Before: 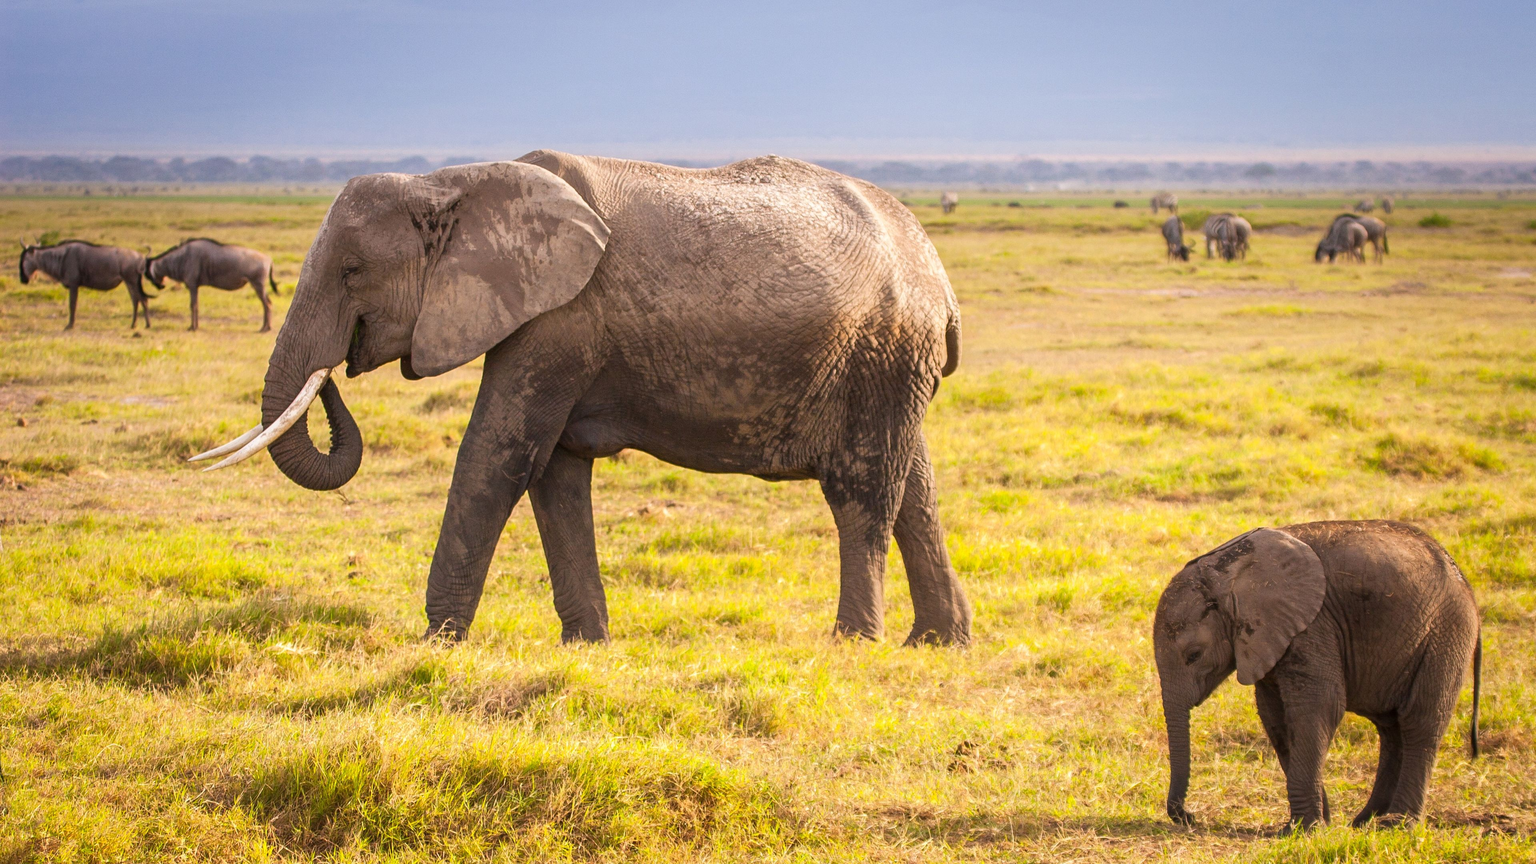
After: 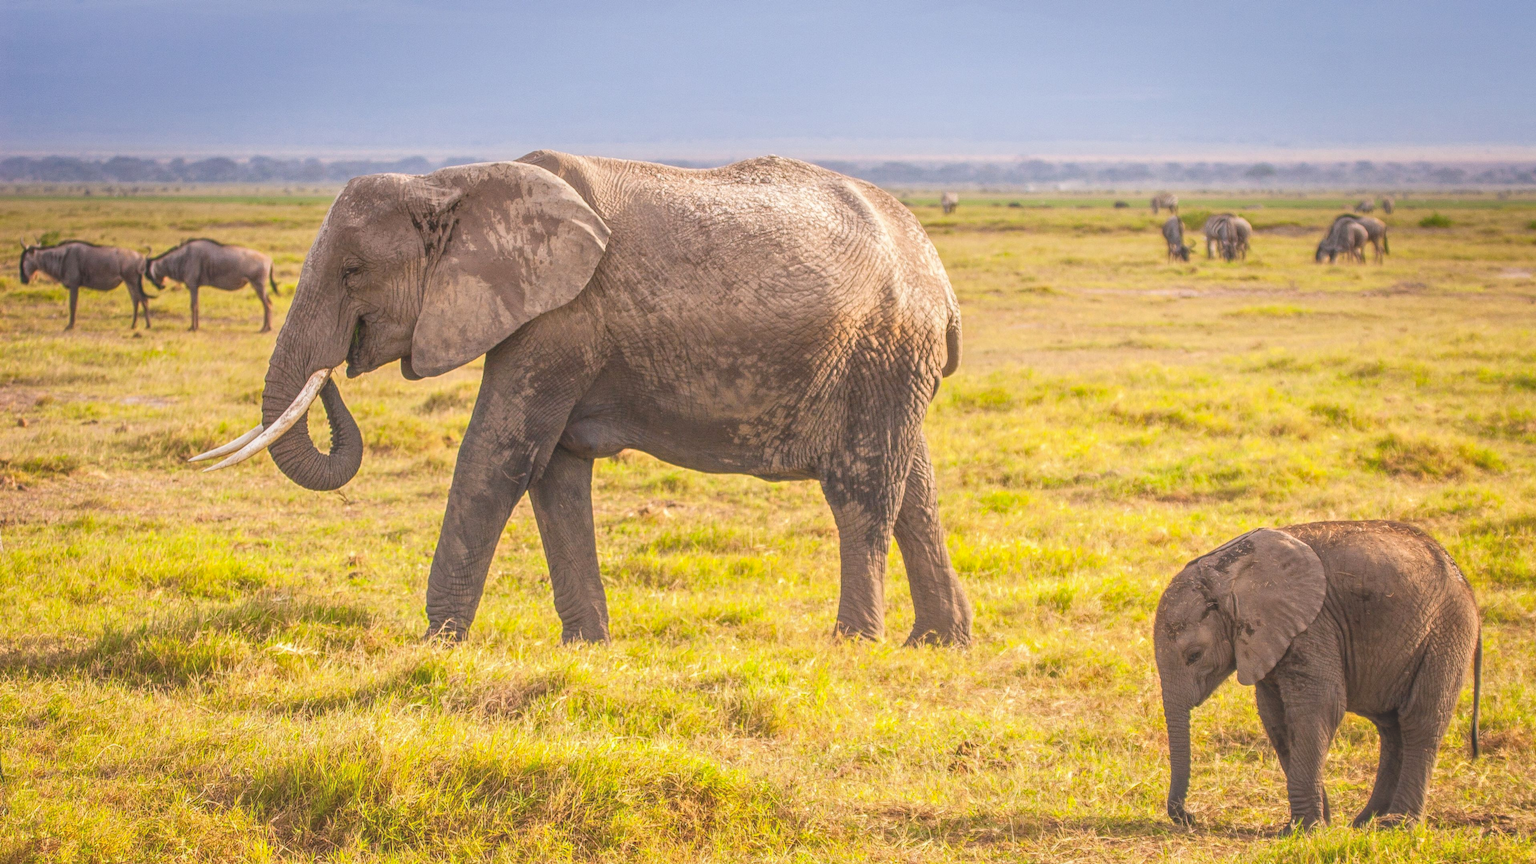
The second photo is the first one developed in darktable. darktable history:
exposure: compensate highlight preservation false
local contrast: highlights 73%, shadows 15%, midtone range 0.197
